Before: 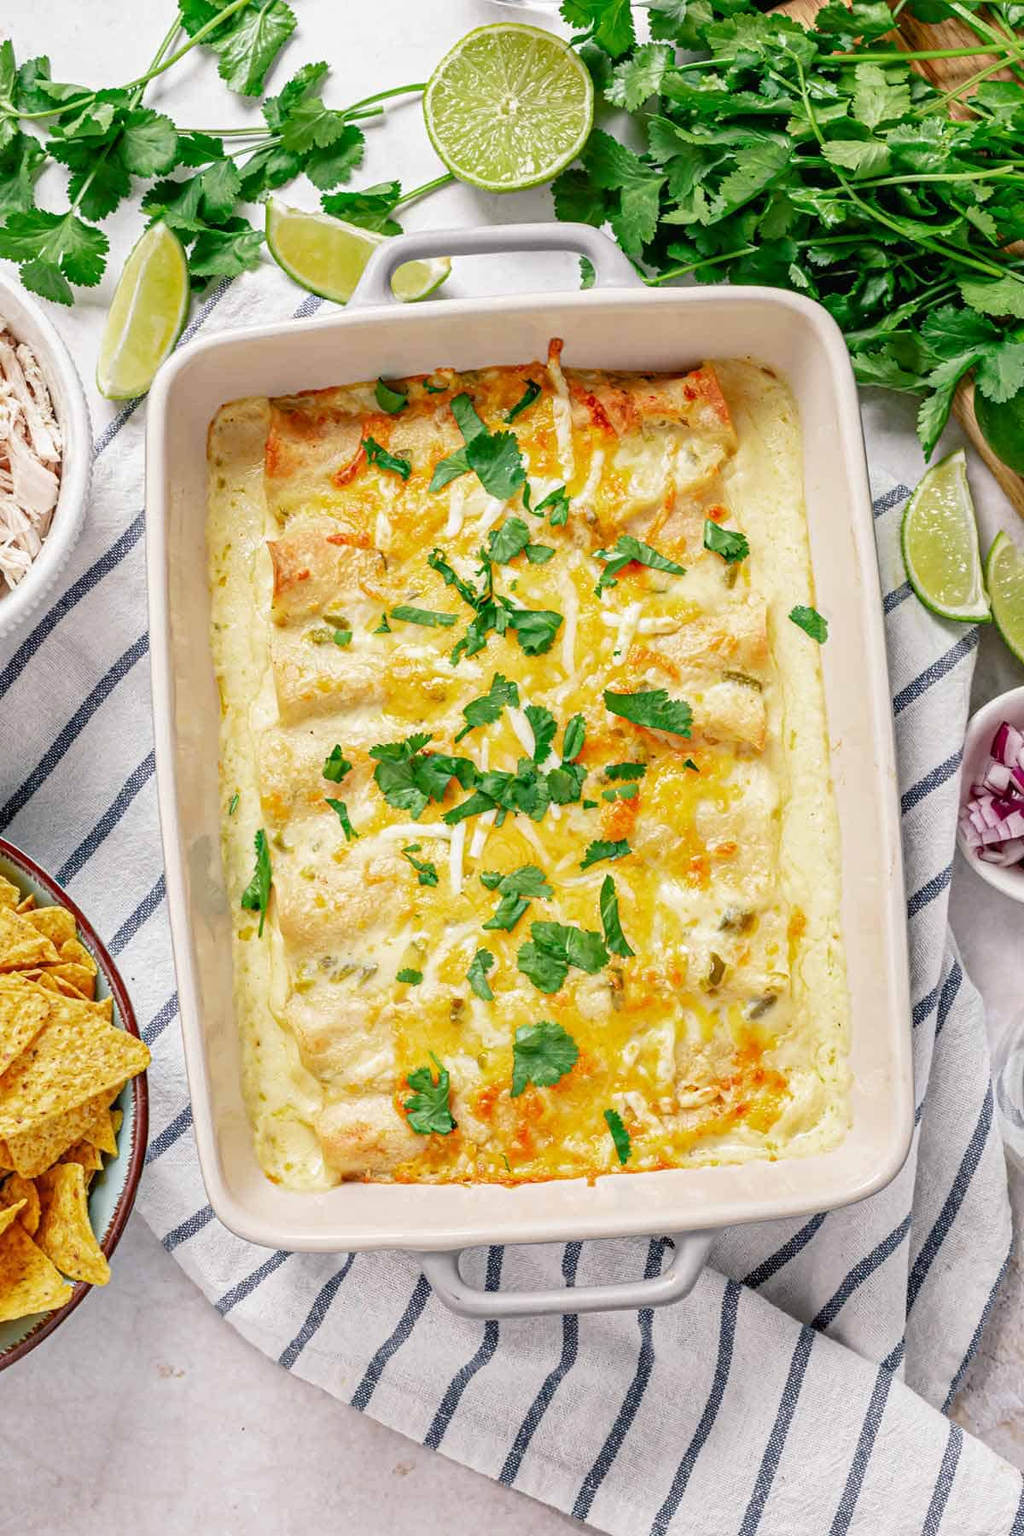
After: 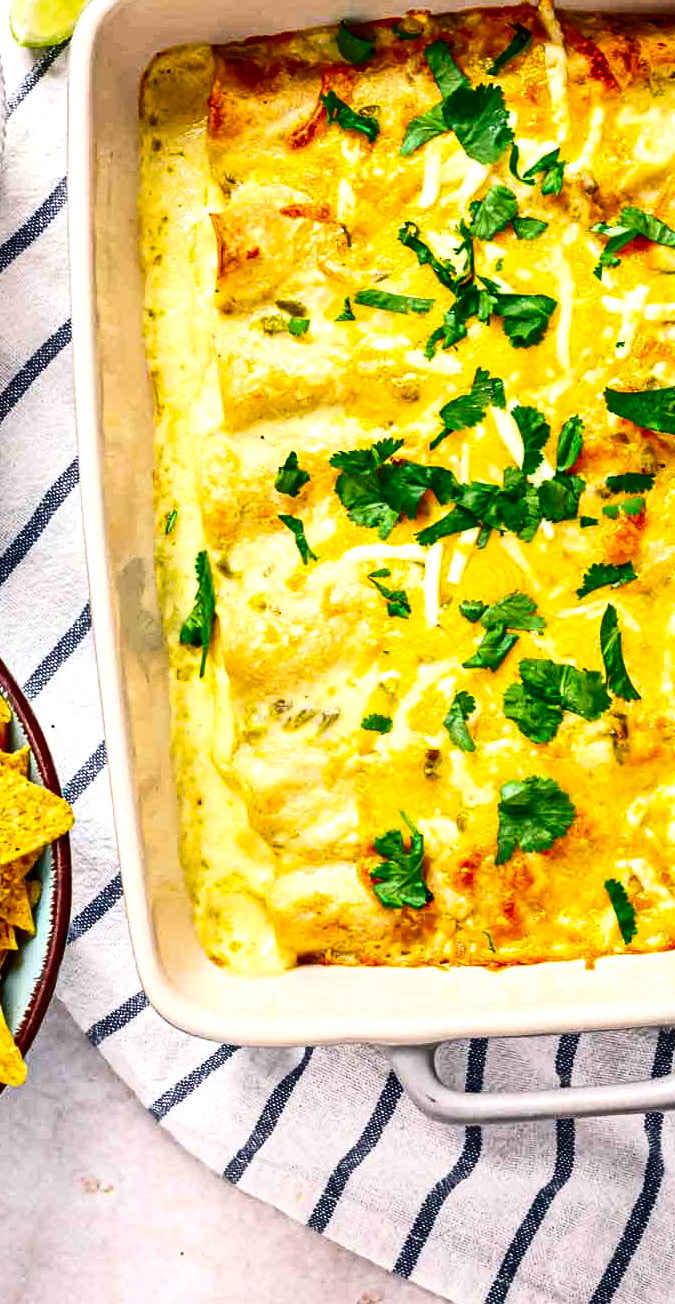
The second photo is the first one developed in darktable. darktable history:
crop: left 8.594%, top 23.408%, right 34.546%, bottom 4.131%
contrast brightness saturation: contrast 0.212, brightness -0.114, saturation 0.214
color balance rgb: shadows lift › luminance -10.323%, linear chroma grading › global chroma 14.496%, perceptual saturation grading › global saturation 10.581%, perceptual brilliance grading › highlights 14.278%, perceptual brilliance grading › mid-tones -6.041%, perceptual brilliance grading › shadows -26.039%, global vibrance 19.724%
